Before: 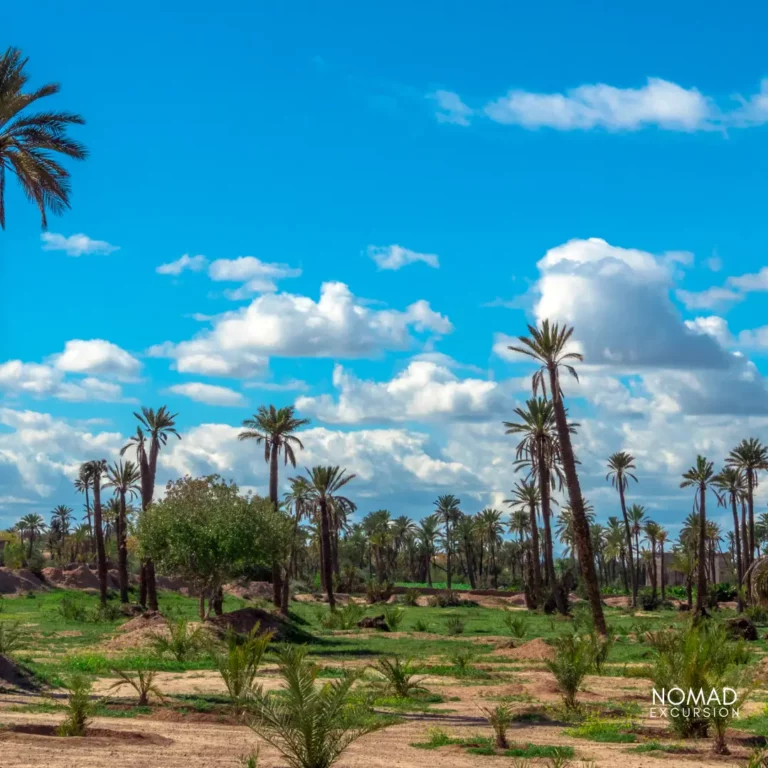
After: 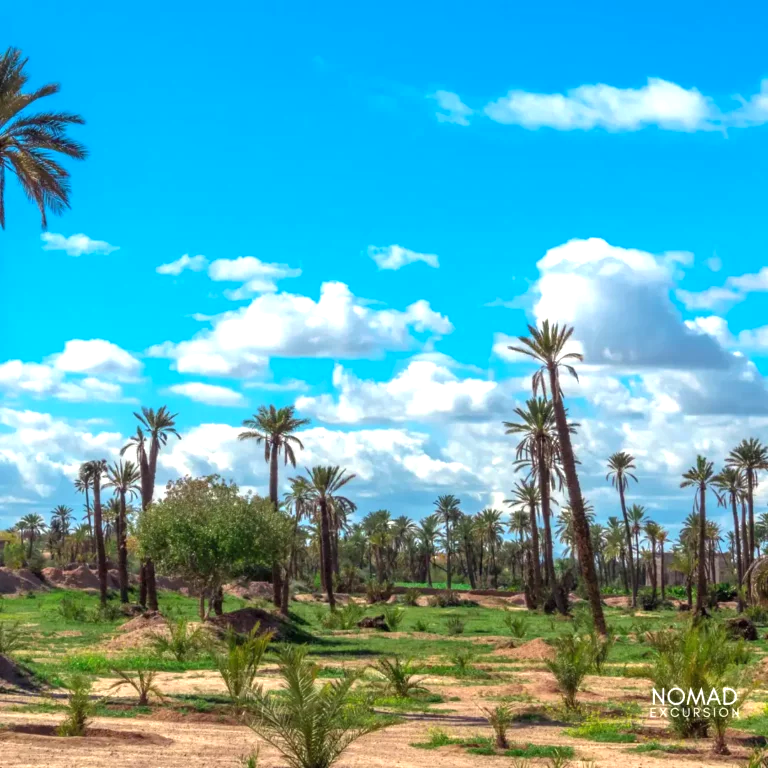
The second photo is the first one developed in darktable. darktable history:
shadows and highlights: shadows 25, highlights -25
exposure: black level correction 0, exposure 0.7 EV, compensate highlight preservation false
tone equalizer: on, module defaults
